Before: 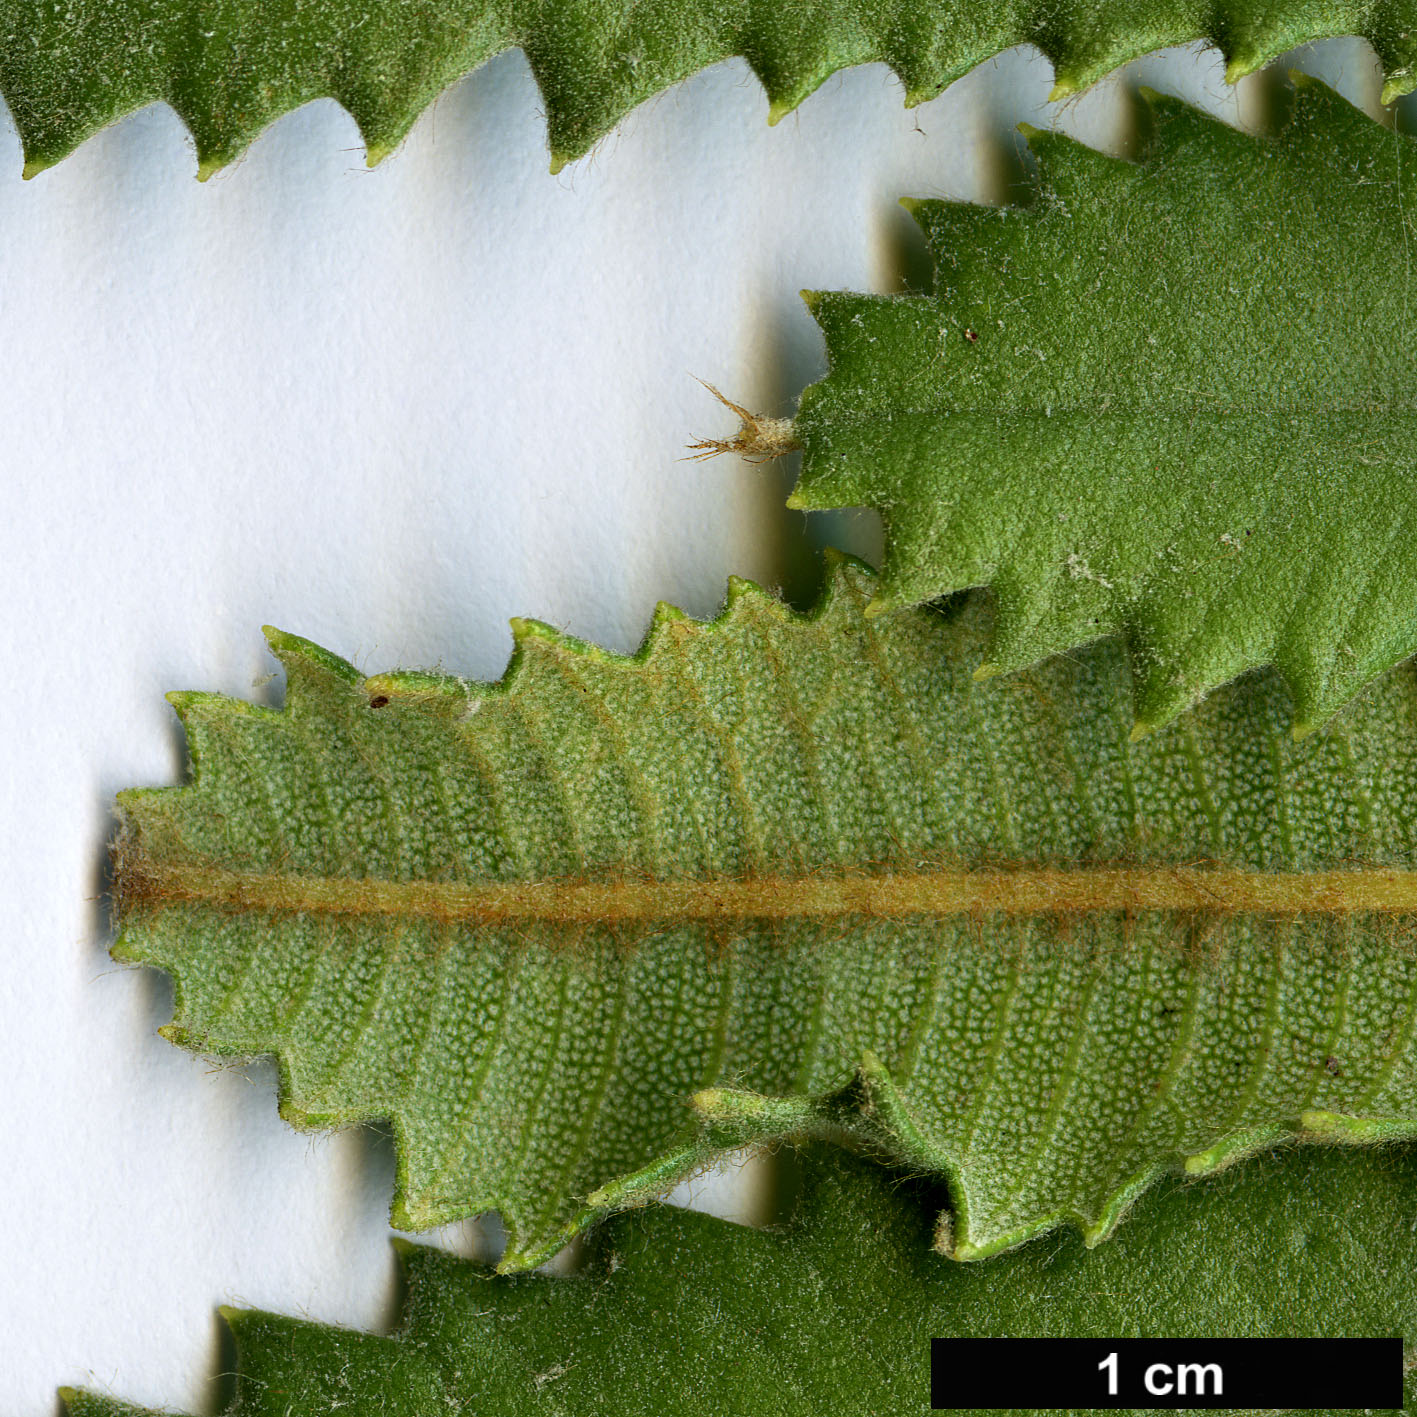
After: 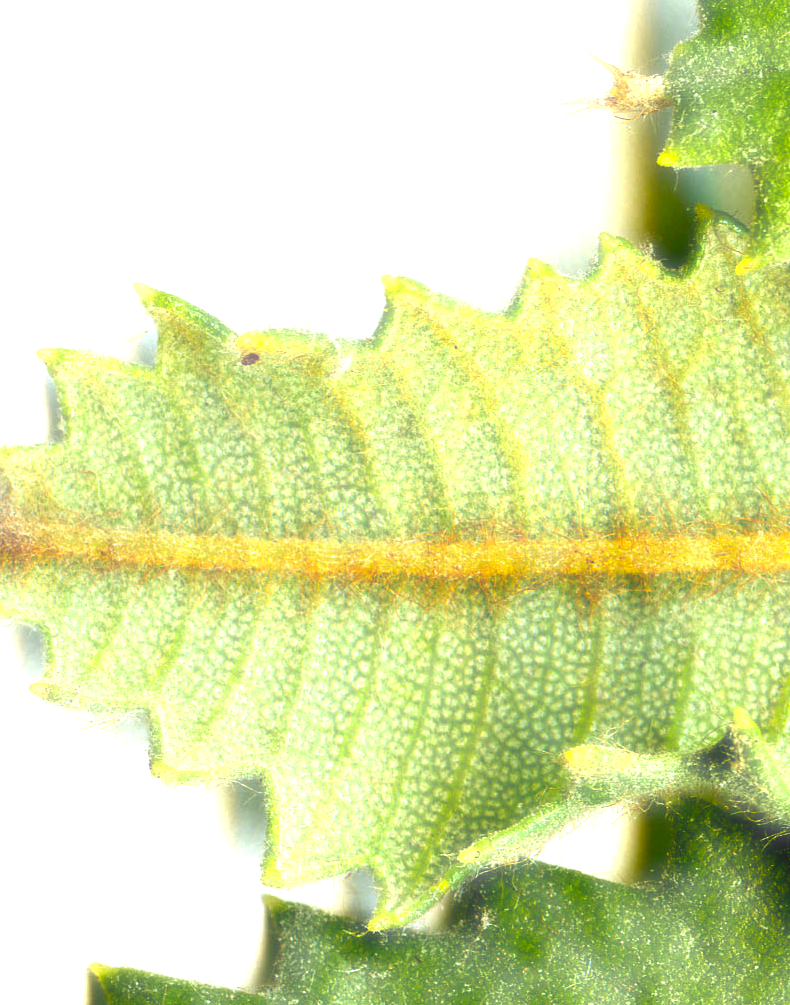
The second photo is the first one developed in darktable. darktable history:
haze removal: strength -0.895, distance 0.23, compatibility mode true, adaptive false
color balance rgb: power › hue 328.69°, highlights gain › luminance 5.681%, highlights gain › chroma 2.634%, highlights gain › hue 90.83°, perceptual saturation grading › global saturation 18.115%, perceptual brilliance grading › highlights 4.47%, perceptual brilliance grading › shadows -10.175%, global vibrance 50.561%
crop: left 9.14%, top 24.243%, right 35.075%, bottom 4.818%
exposure: black level correction -0.005, exposure 1.005 EV, compensate highlight preservation false
